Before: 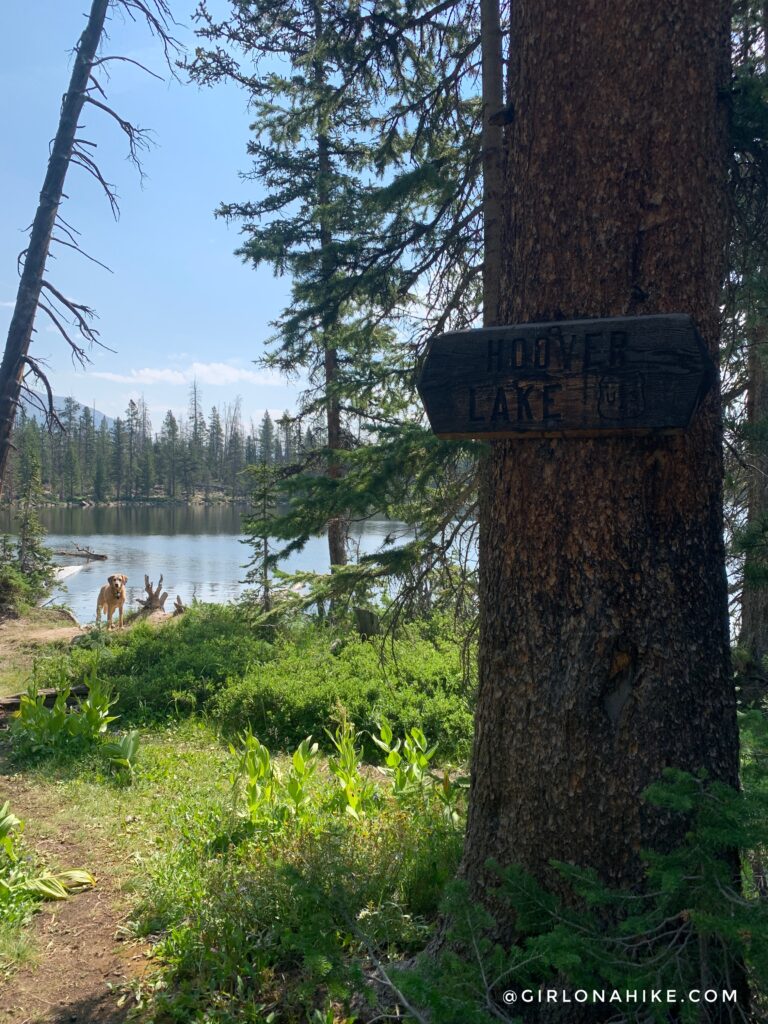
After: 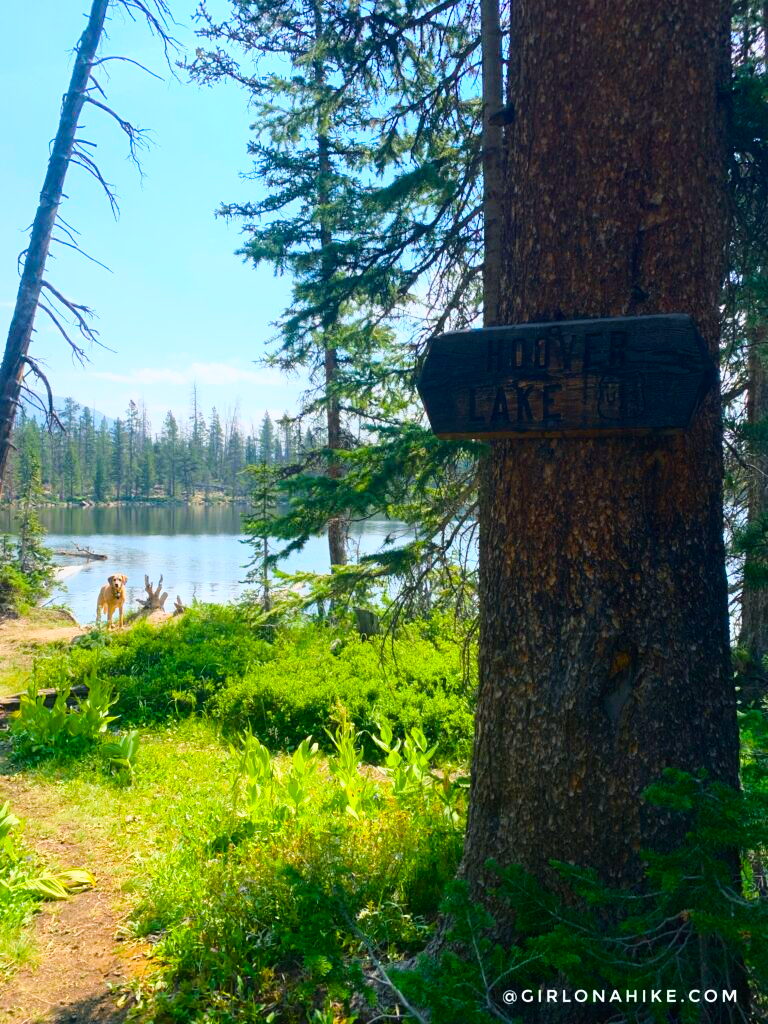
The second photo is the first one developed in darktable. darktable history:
base curve: curves: ch0 [(0, 0) (0.028, 0.03) (0.121, 0.232) (0.46, 0.748) (0.859, 0.968) (1, 1)]
color balance rgb: shadows lift › chroma 2.062%, shadows lift › hue 215.06°, linear chroma grading › shadows 10.191%, linear chroma grading › highlights 9.982%, linear chroma grading › global chroma 15.506%, linear chroma grading › mid-tones 14.88%, perceptual saturation grading › global saturation 27.576%, perceptual saturation grading › highlights -25.696%, perceptual saturation grading › shadows 25.049%
contrast equalizer: octaves 7, y [[0.601, 0.6, 0.598, 0.598, 0.6, 0.601], [0.5 ×6], [0.5 ×6], [0 ×6], [0 ×6]], mix -0.301
